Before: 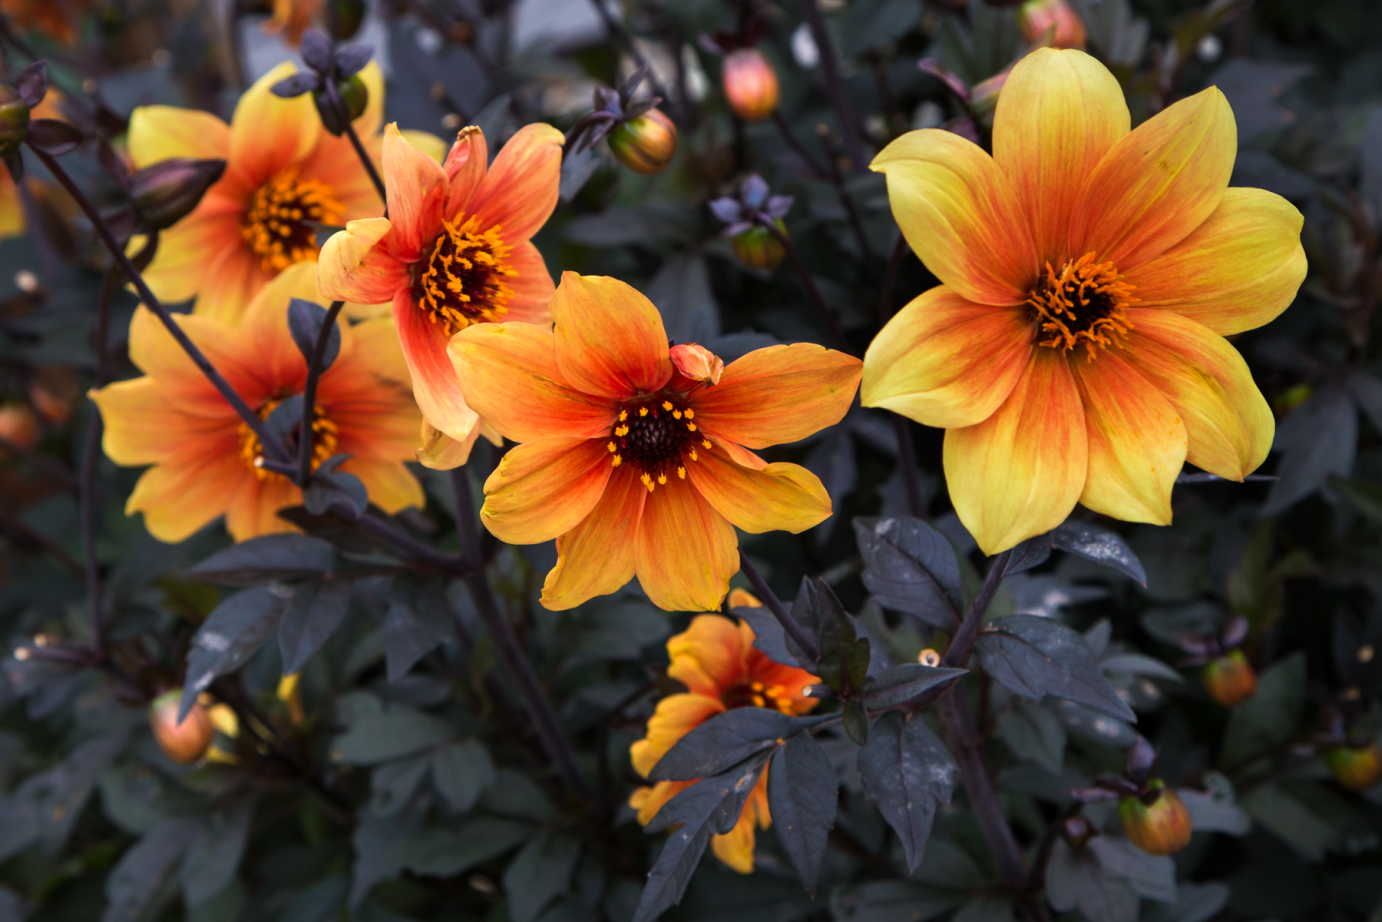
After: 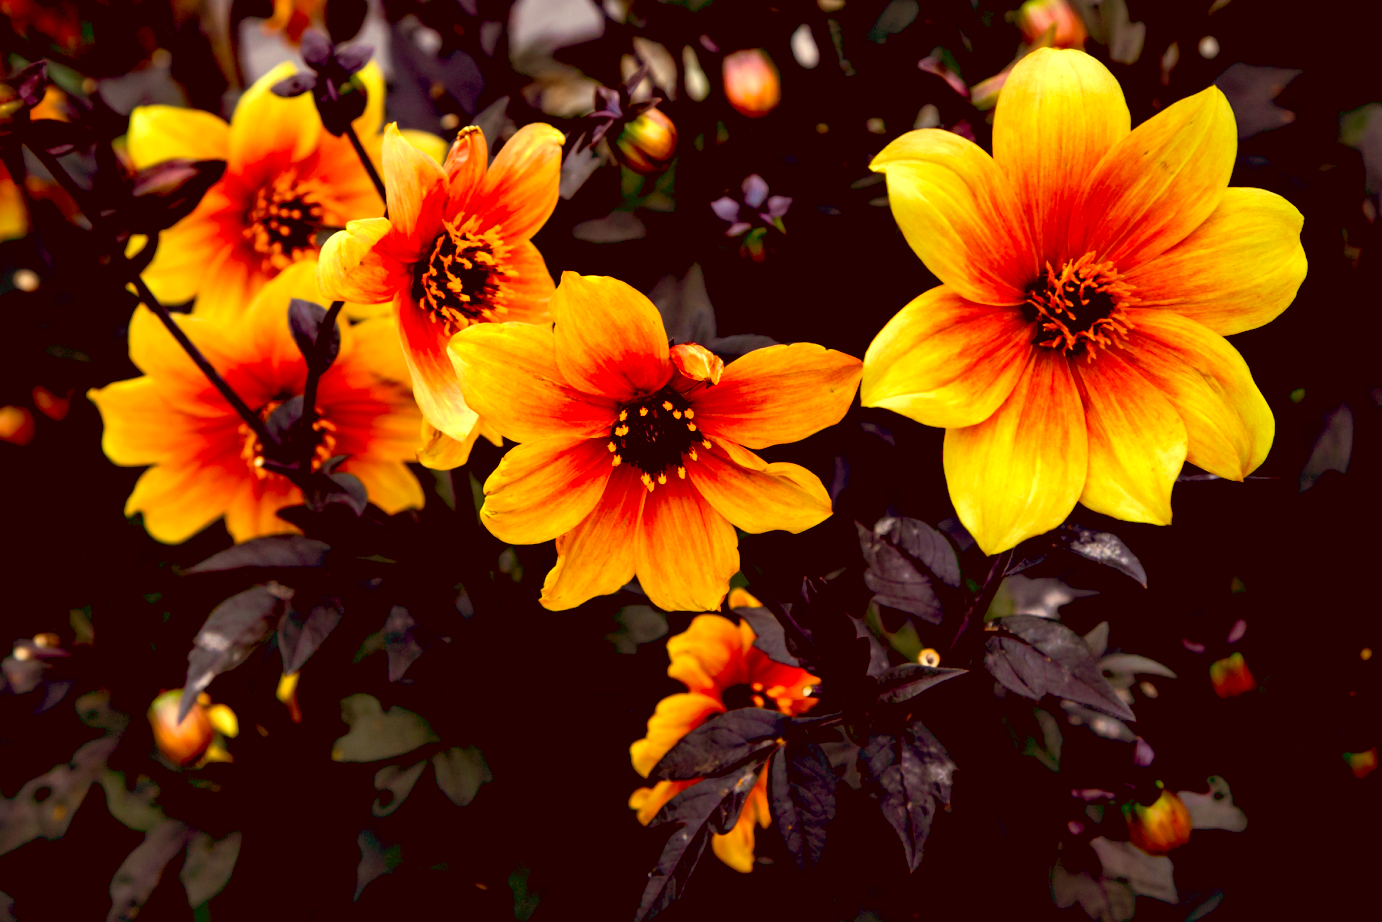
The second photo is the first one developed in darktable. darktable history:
tone curve: curves: ch0 [(0, 0) (0.003, 0.04) (0.011, 0.053) (0.025, 0.077) (0.044, 0.104) (0.069, 0.127) (0.1, 0.15) (0.136, 0.177) (0.177, 0.215) (0.224, 0.254) (0.277, 0.3) (0.335, 0.355) (0.399, 0.41) (0.468, 0.477) (0.543, 0.554) (0.623, 0.636) (0.709, 0.72) (0.801, 0.804) (0.898, 0.892) (1, 1)], preserve colors none
exposure: black level correction 0.04, exposure 0.5 EV, compensate highlight preservation false
color correction: highlights a* 1.12, highlights b* 24.26, shadows a* 15.58, shadows b* 24.26
